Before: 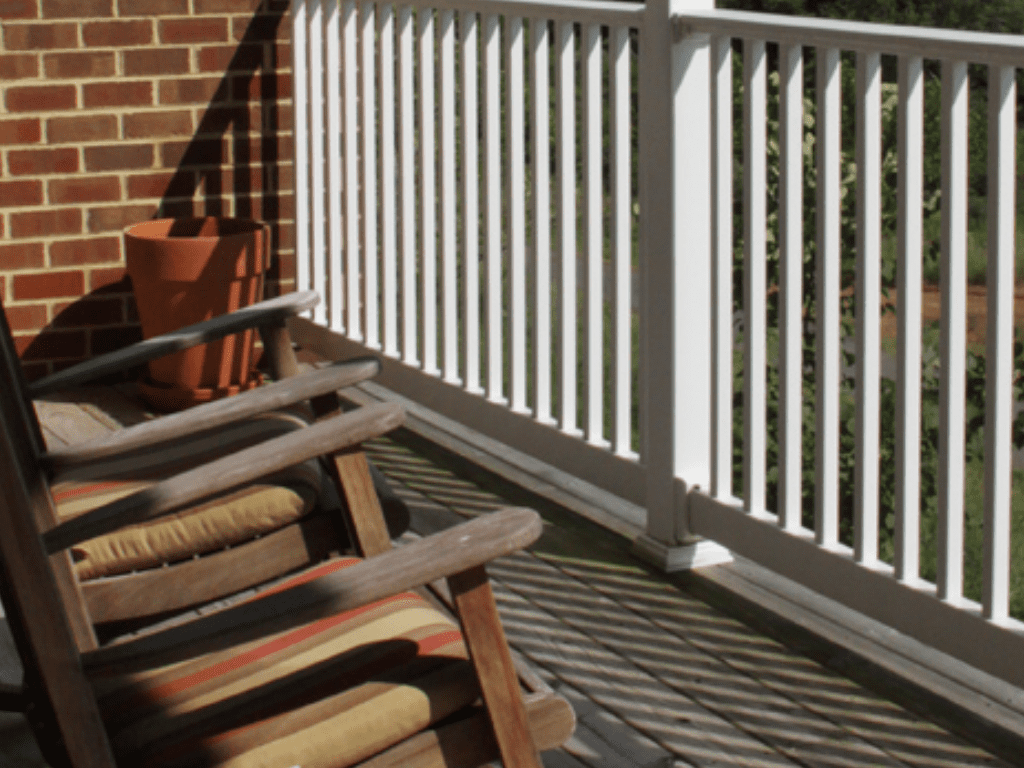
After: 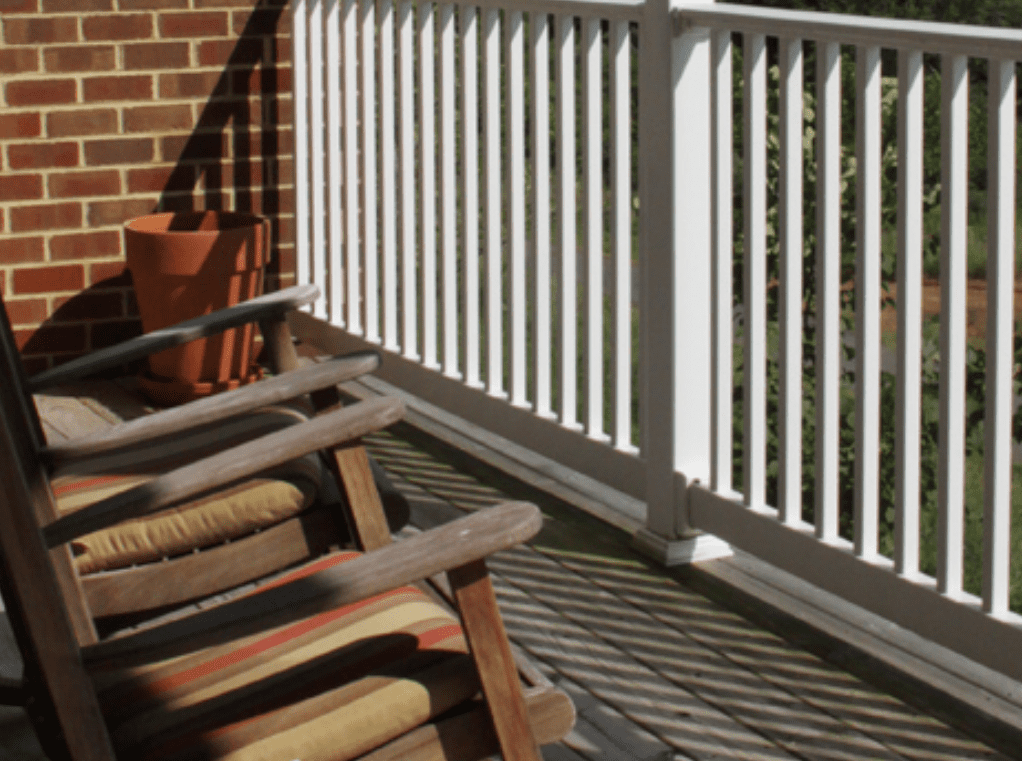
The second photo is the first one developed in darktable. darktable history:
crop: top 0.852%, right 0.12%
